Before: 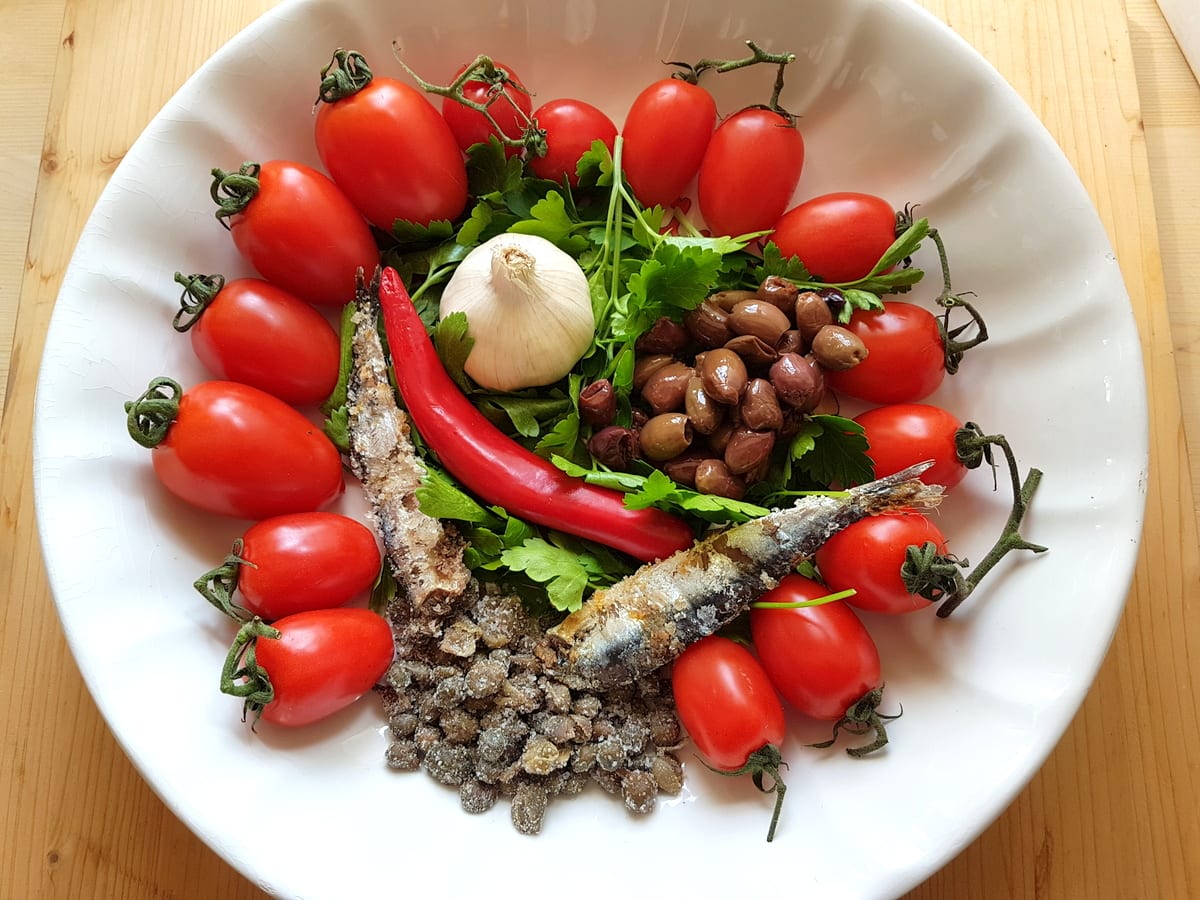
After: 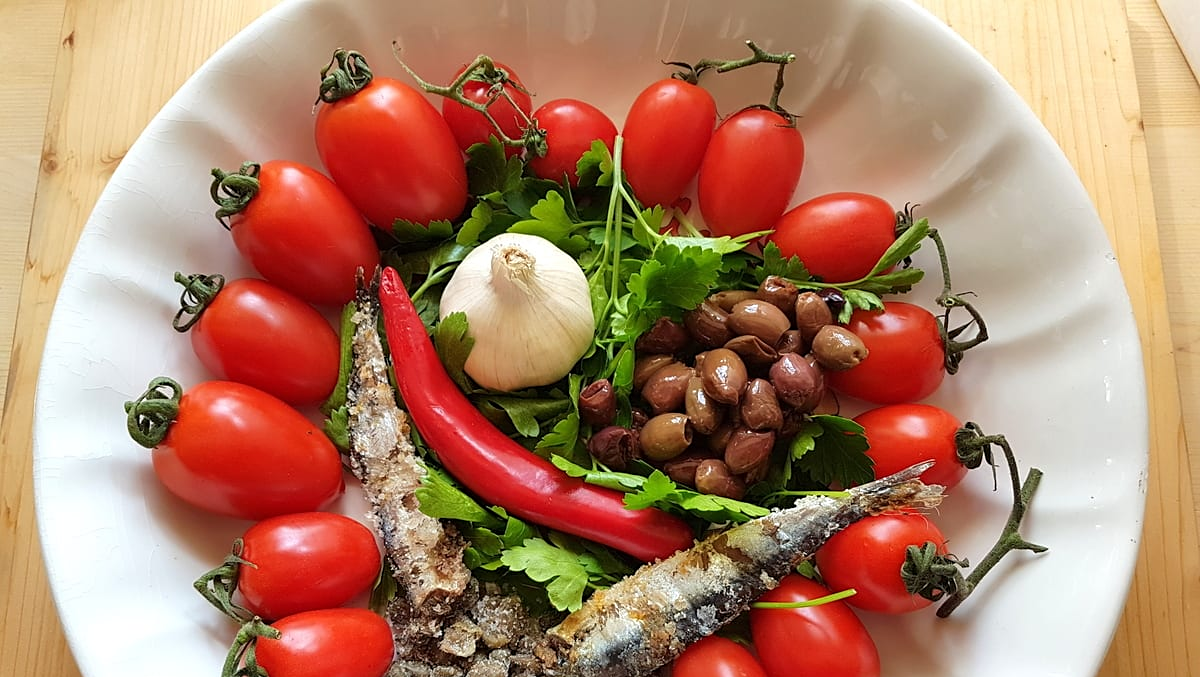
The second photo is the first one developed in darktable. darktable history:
sharpen: amount 0.204
crop: bottom 24.675%
